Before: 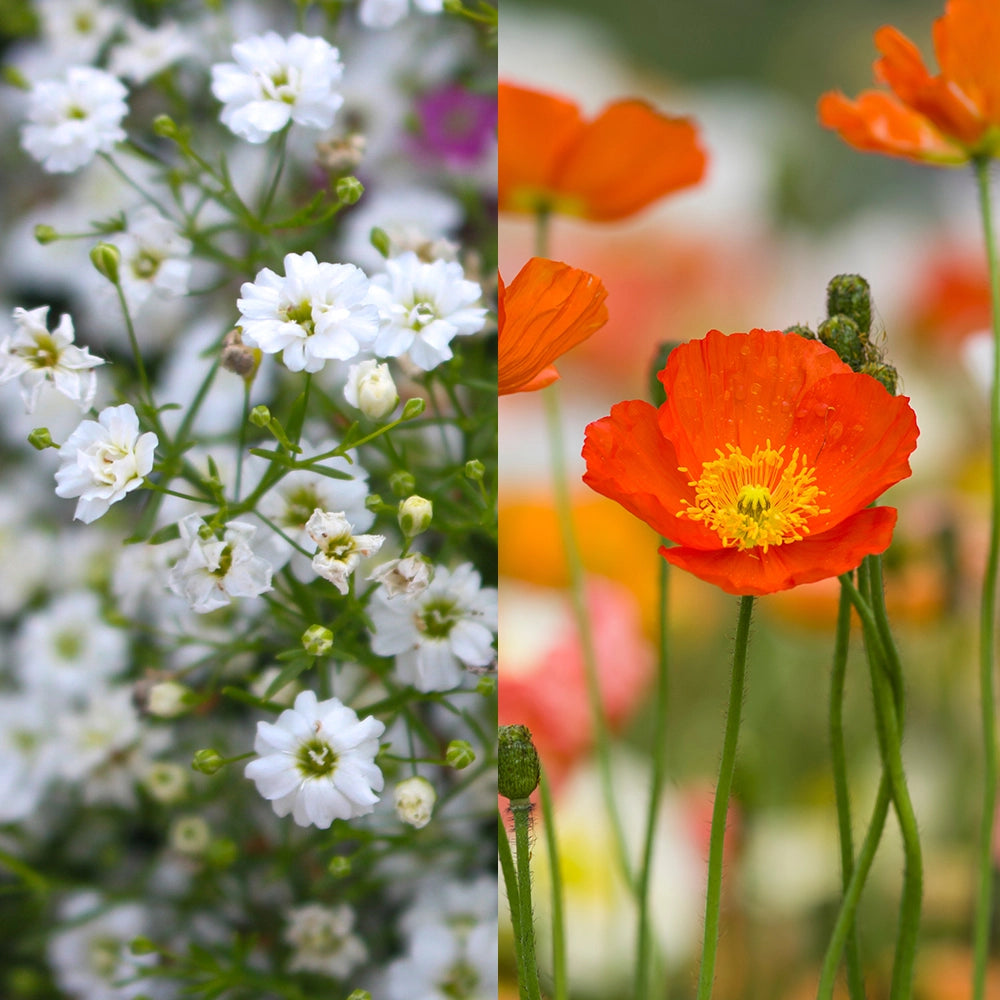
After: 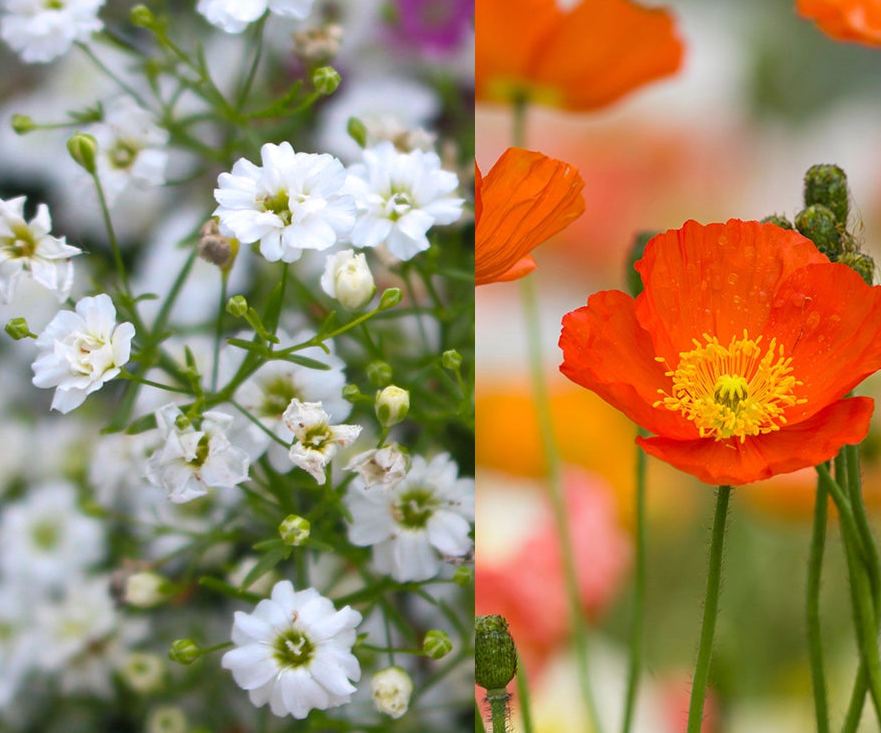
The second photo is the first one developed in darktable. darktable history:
crop and rotate: left 2.32%, top 11.031%, right 9.482%, bottom 15.586%
